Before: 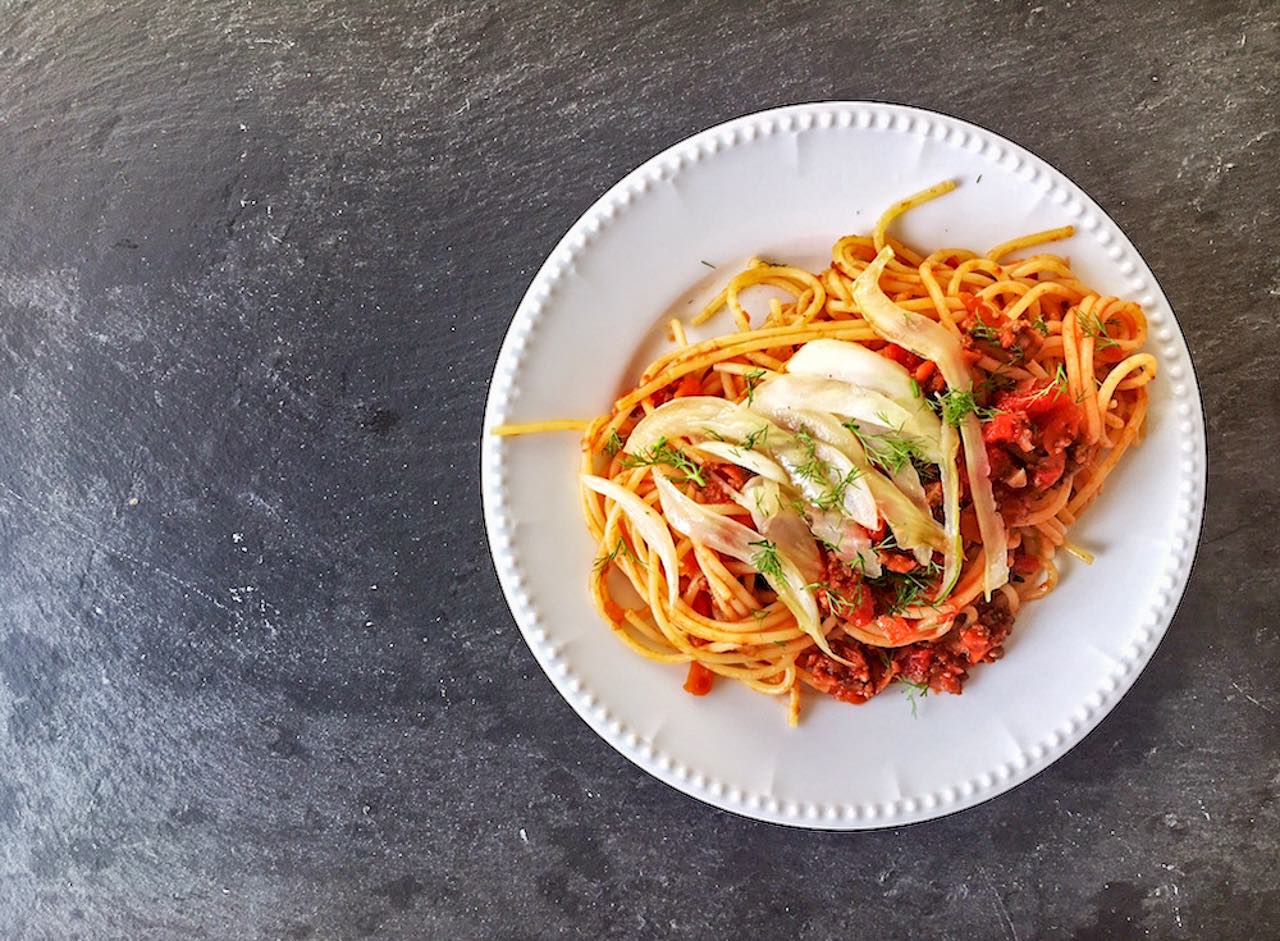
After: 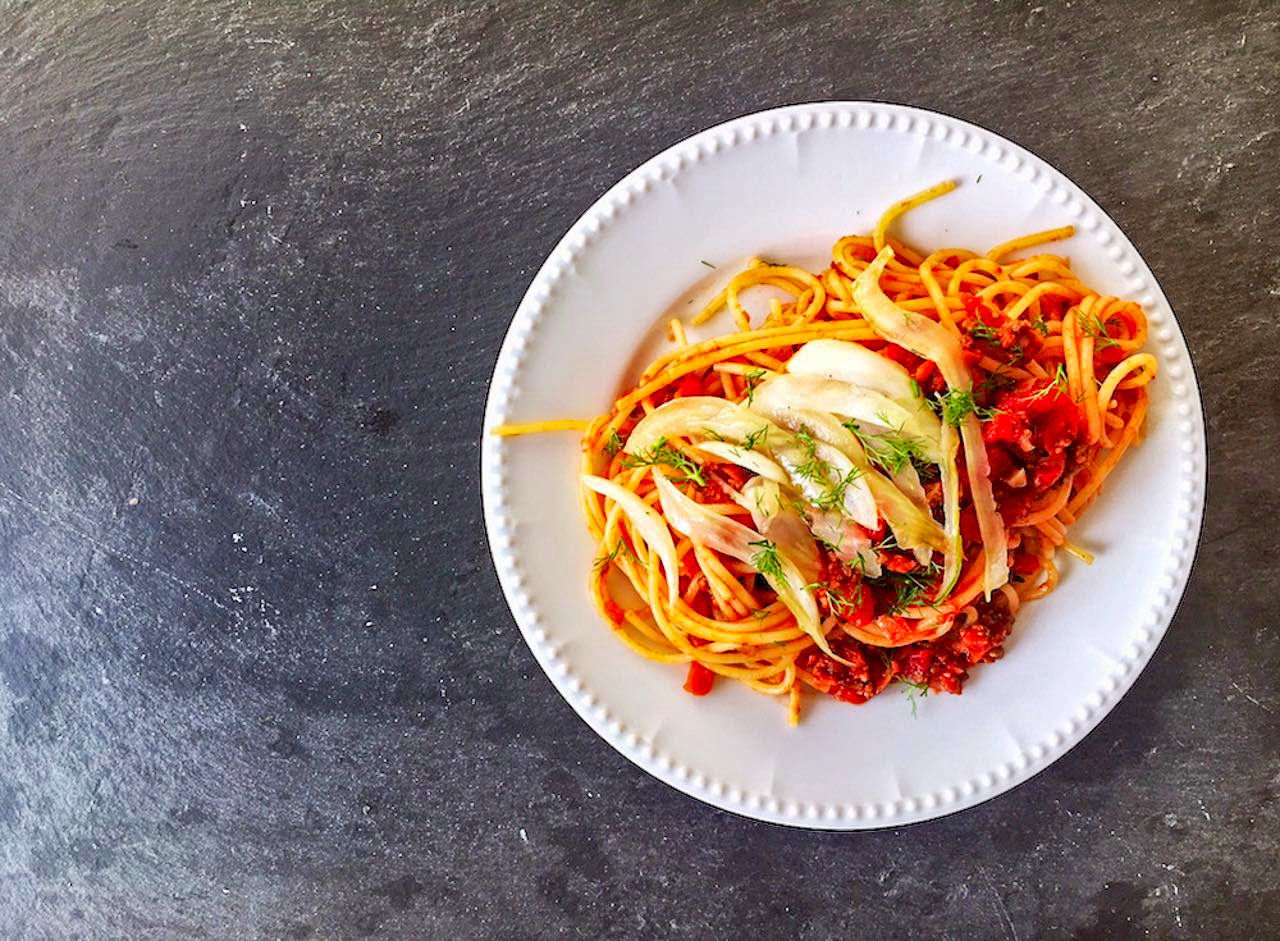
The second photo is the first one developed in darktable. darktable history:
exposure: black level correction 0.002, compensate highlight preservation false
contrast brightness saturation: contrast 0.09, saturation 0.28
